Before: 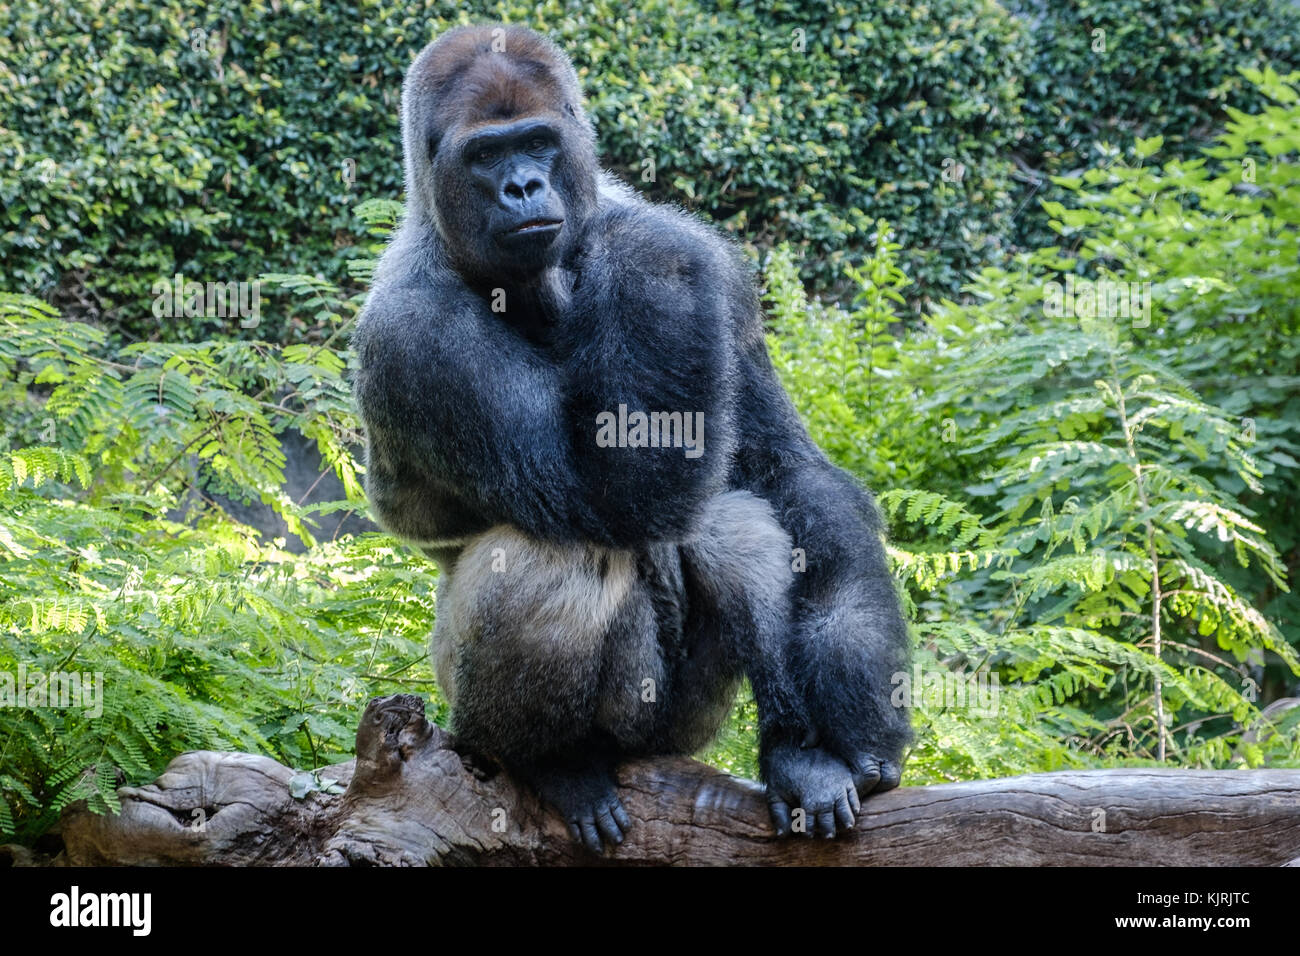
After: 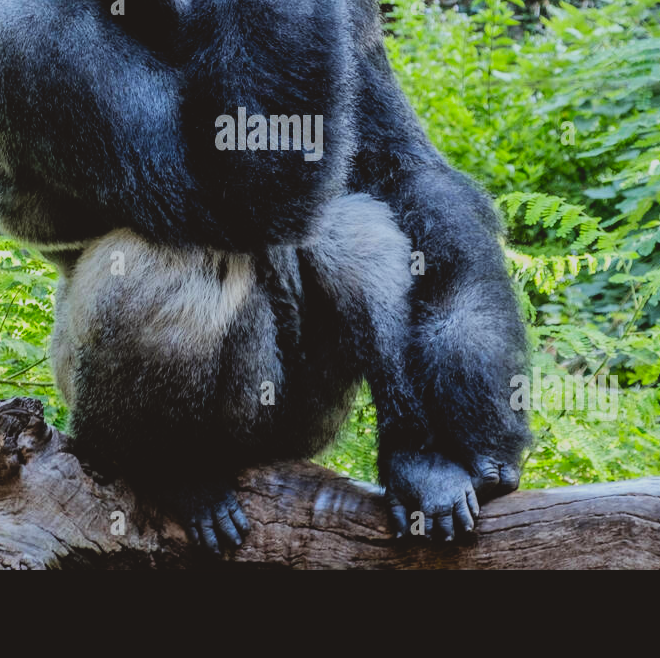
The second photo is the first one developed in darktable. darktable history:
crop and rotate: left 29.338%, top 31.094%, right 19.85%
color correction: highlights a* -2.95, highlights b* -1.96, shadows a* 2.07, shadows b* 2.85
contrast brightness saturation: contrast -0.174, saturation 0.19
filmic rgb: black relative exposure -16 EV, white relative exposure 6.28 EV, hardness 5.04, contrast 1.343
